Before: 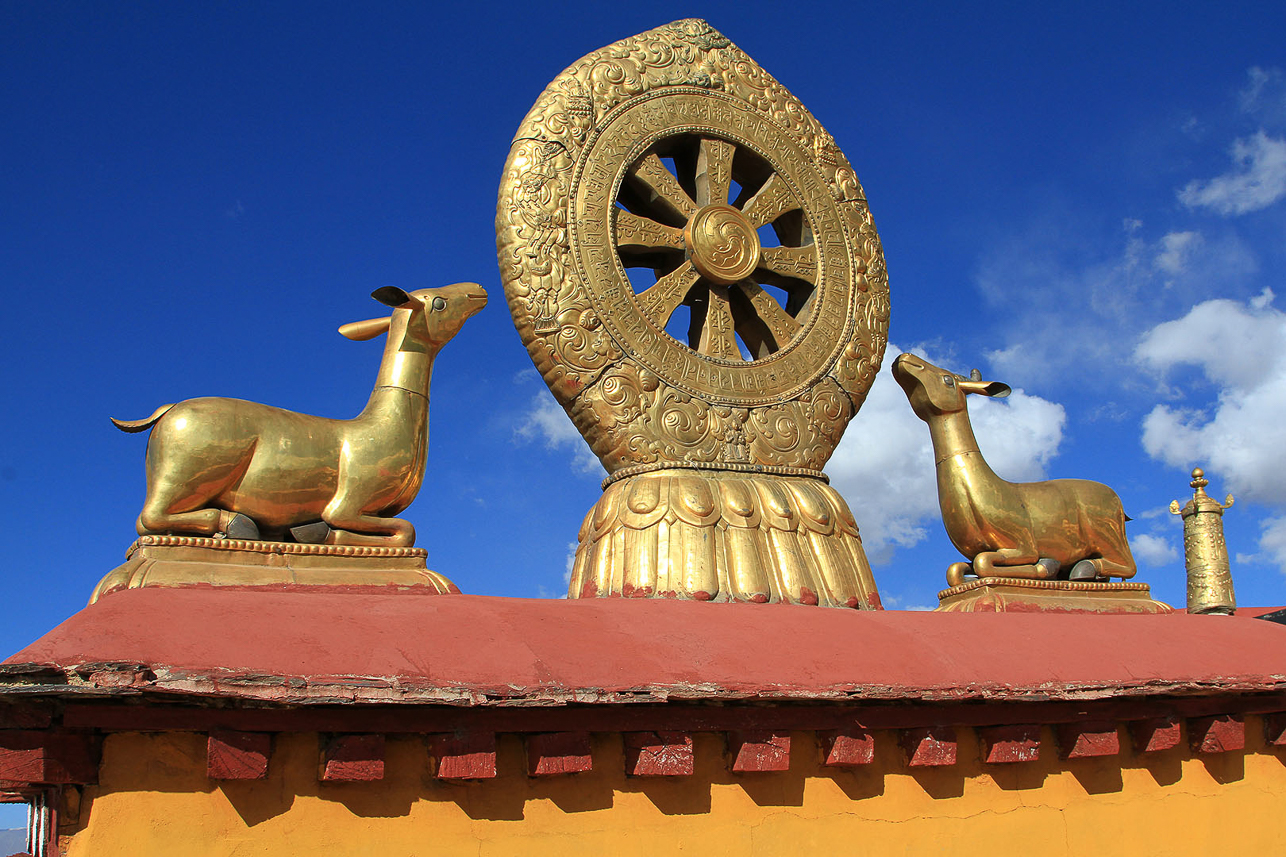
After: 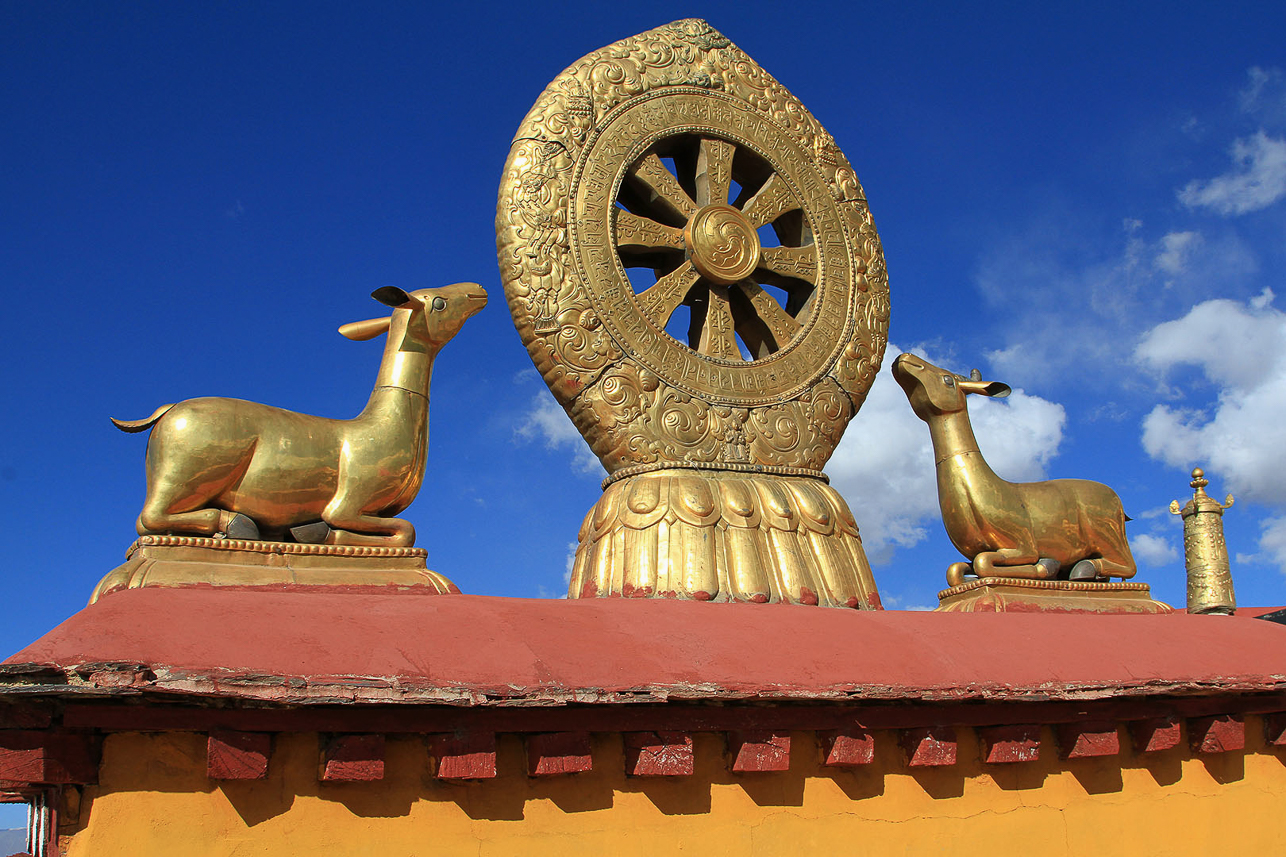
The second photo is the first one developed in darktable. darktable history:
exposure: exposure -0.071 EV, compensate exposure bias true, compensate highlight preservation false
